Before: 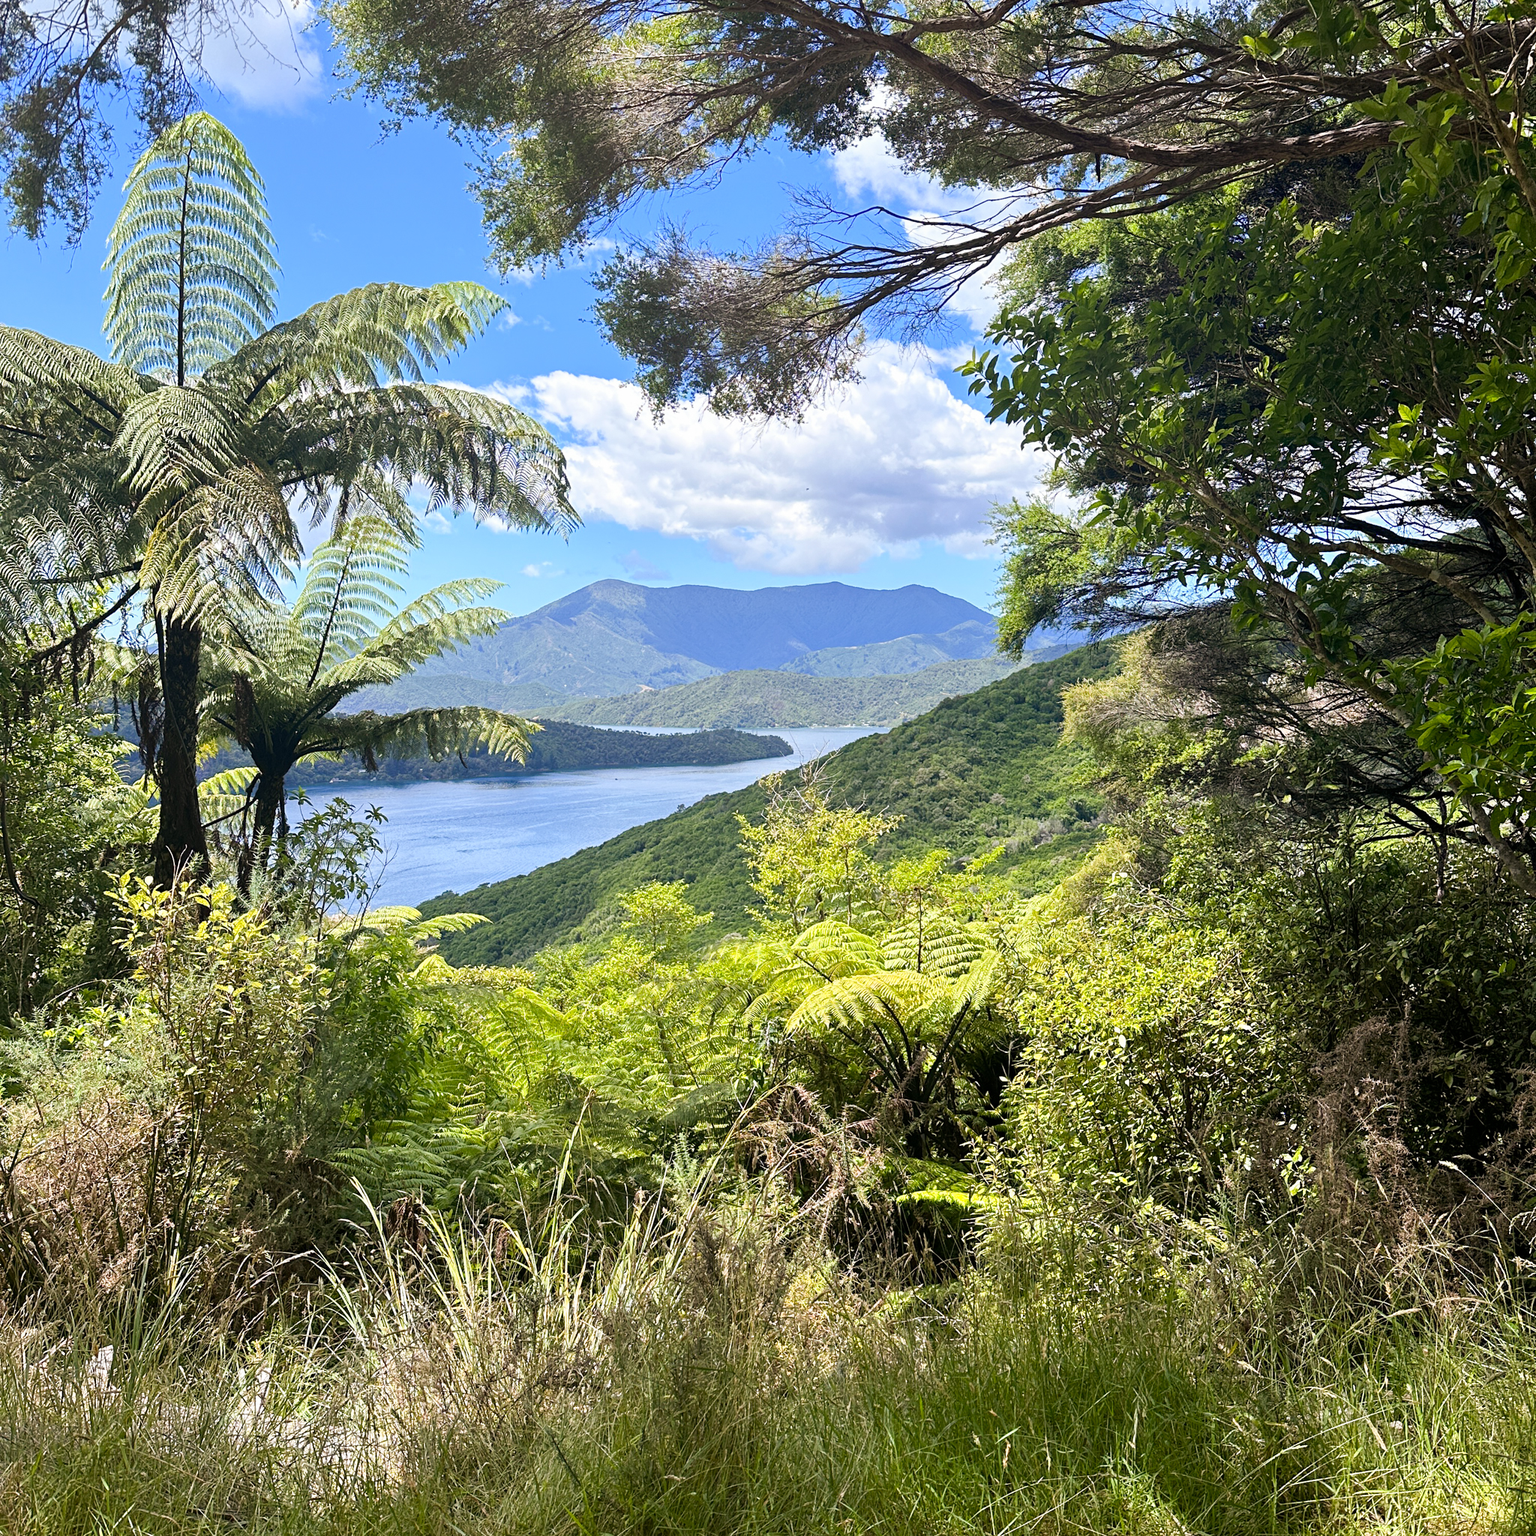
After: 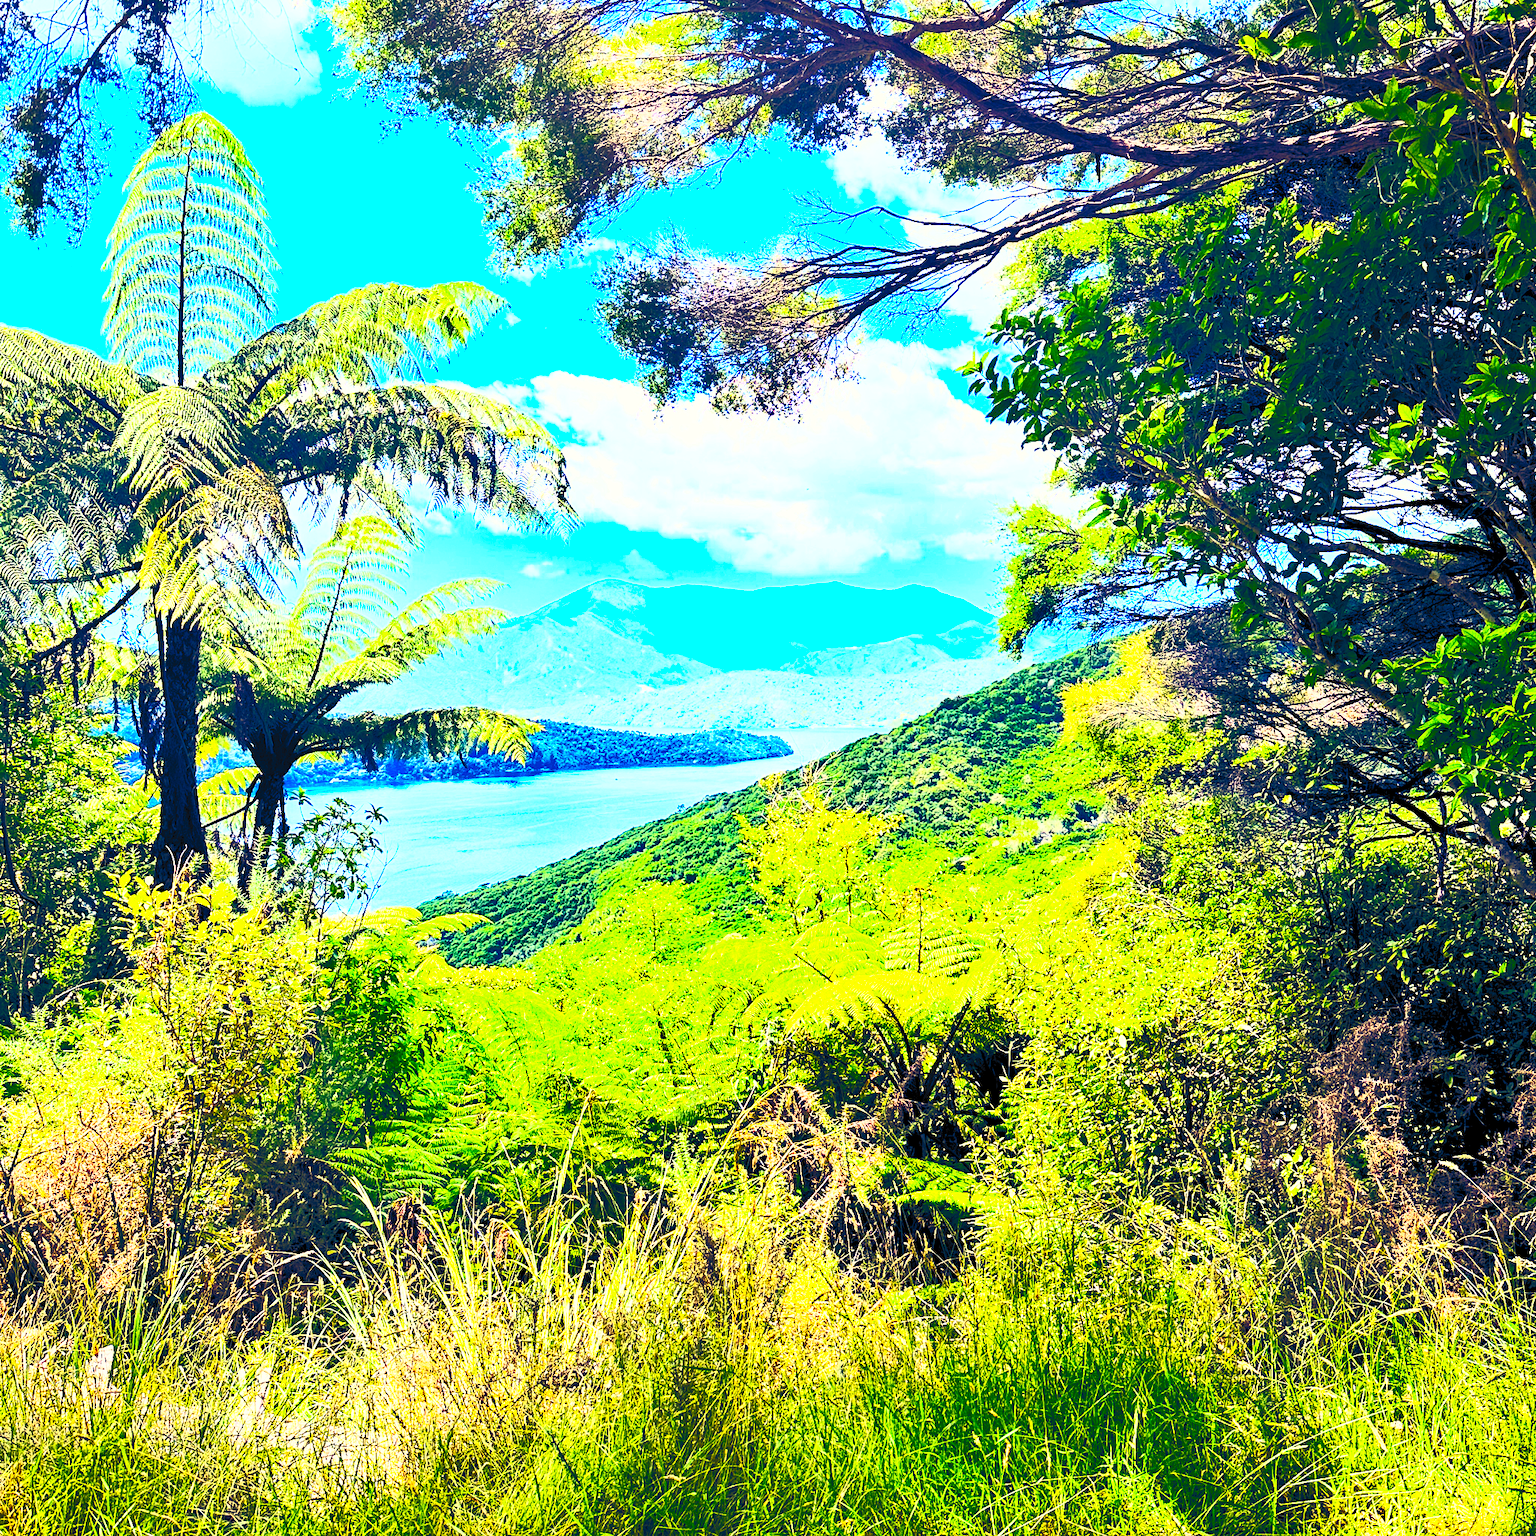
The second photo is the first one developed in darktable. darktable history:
color balance rgb: highlights gain › luminance 6.599%, highlights gain › chroma 2.635%, highlights gain › hue 89.22°, global offset › luminance -0.289%, global offset › chroma 0.307%, global offset › hue 259.12°, perceptual saturation grading › global saturation 25.168%, global vibrance 9.863%
base curve: curves: ch0 [(0, 0) (0.036, 0.025) (0.121, 0.166) (0.206, 0.329) (0.605, 0.79) (1, 1)], preserve colors none
shadows and highlights: shadows 22.56, highlights -49.28, soften with gaussian
contrast brightness saturation: contrast 0.998, brightness 0.991, saturation 0.98
